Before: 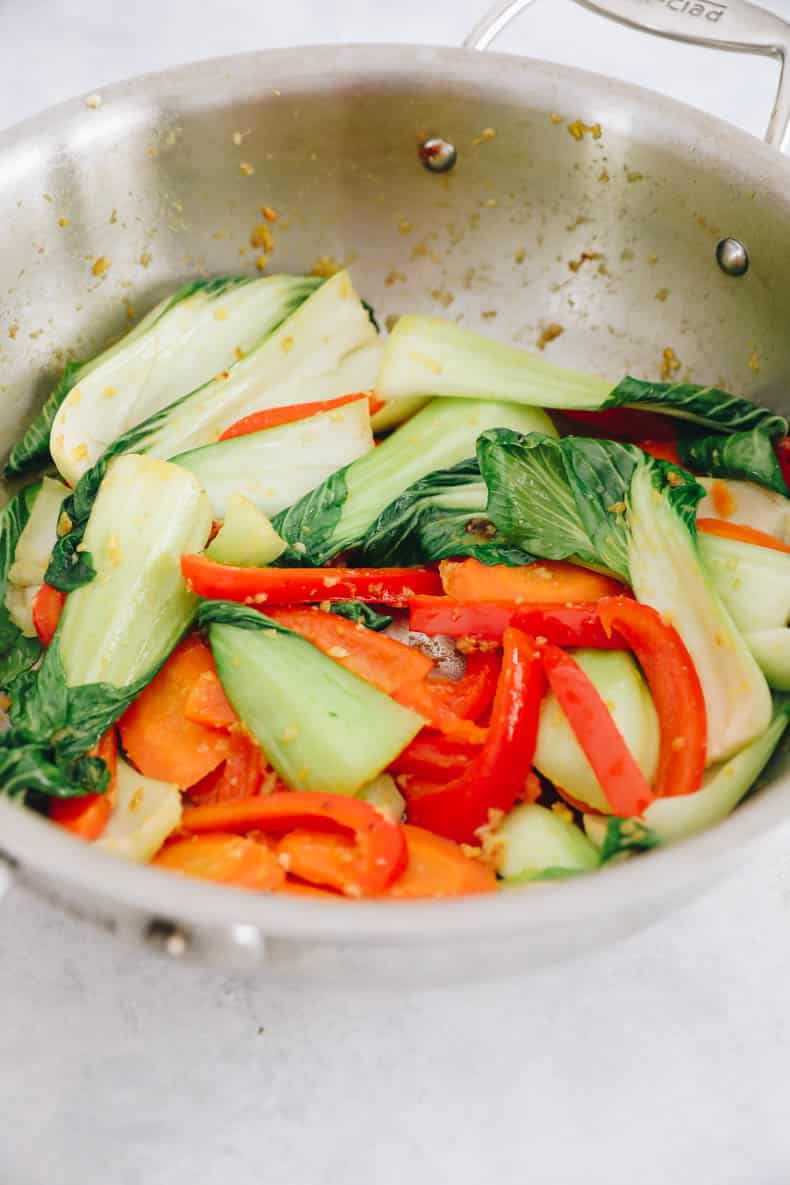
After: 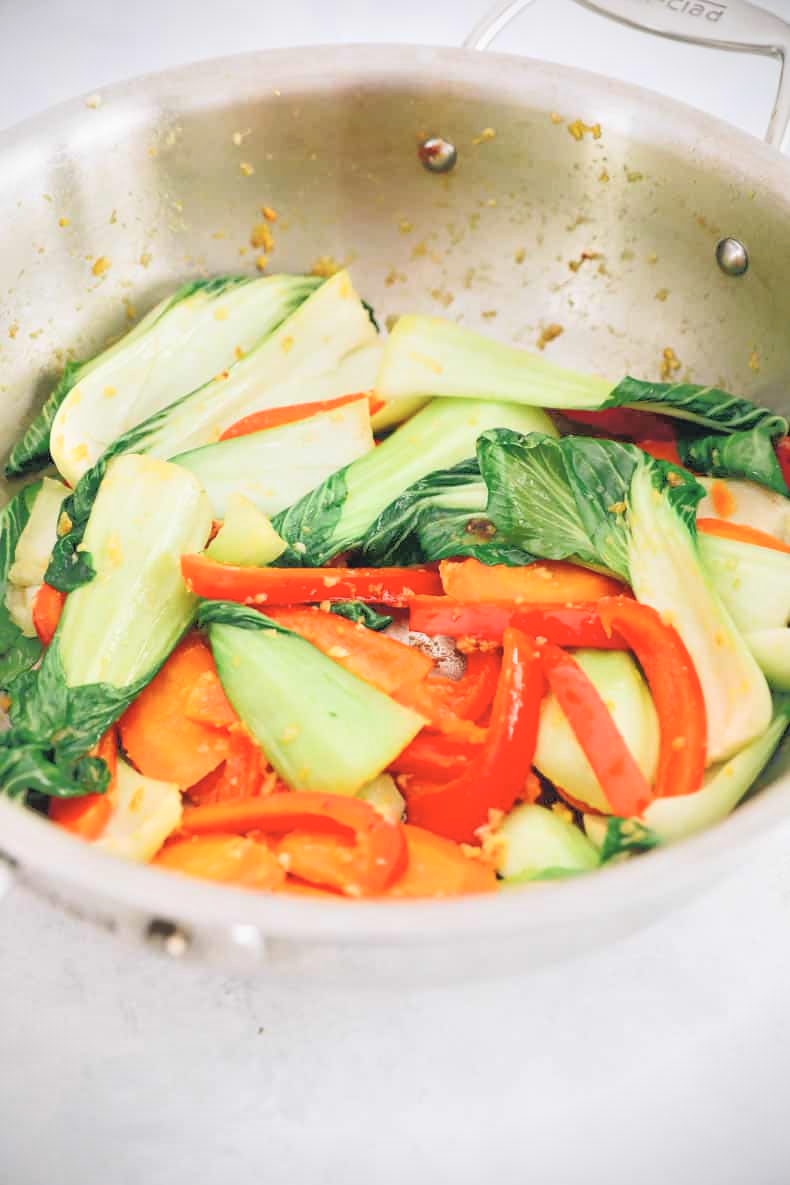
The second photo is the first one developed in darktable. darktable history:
vignetting: fall-off start 91.19%
contrast brightness saturation: contrast 0.14, brightness 0.21
tone equalizer: -8 EV -0.528 EV, -7 EV -0.319 EV, -6 EV -0.083 EV, -5 EV 0.413 EV, -4 EV 0.985 EV, -3 EV 0.791 EV, -2 EV -0.01 EV, -1 EV 0.14 EV, +0 EV -0.012 EV, smoothing 1
